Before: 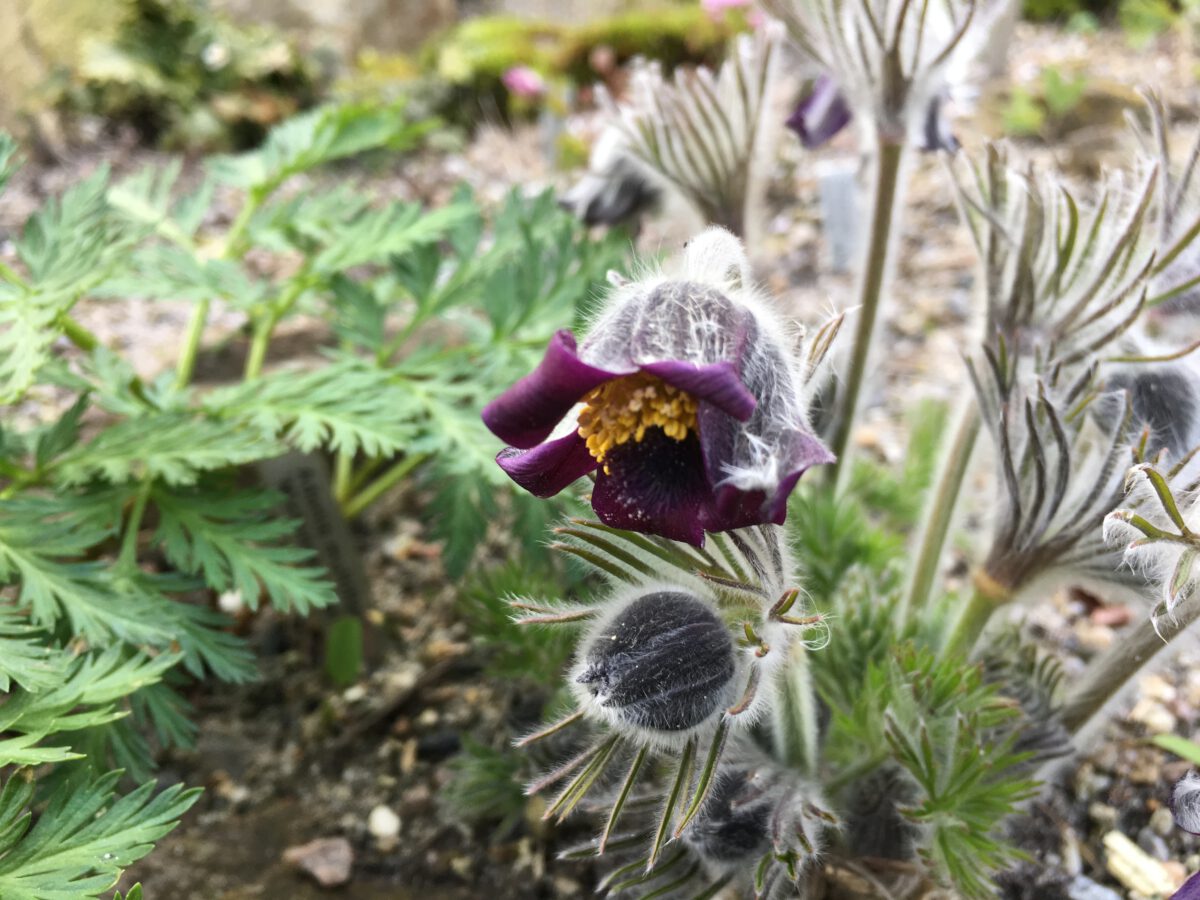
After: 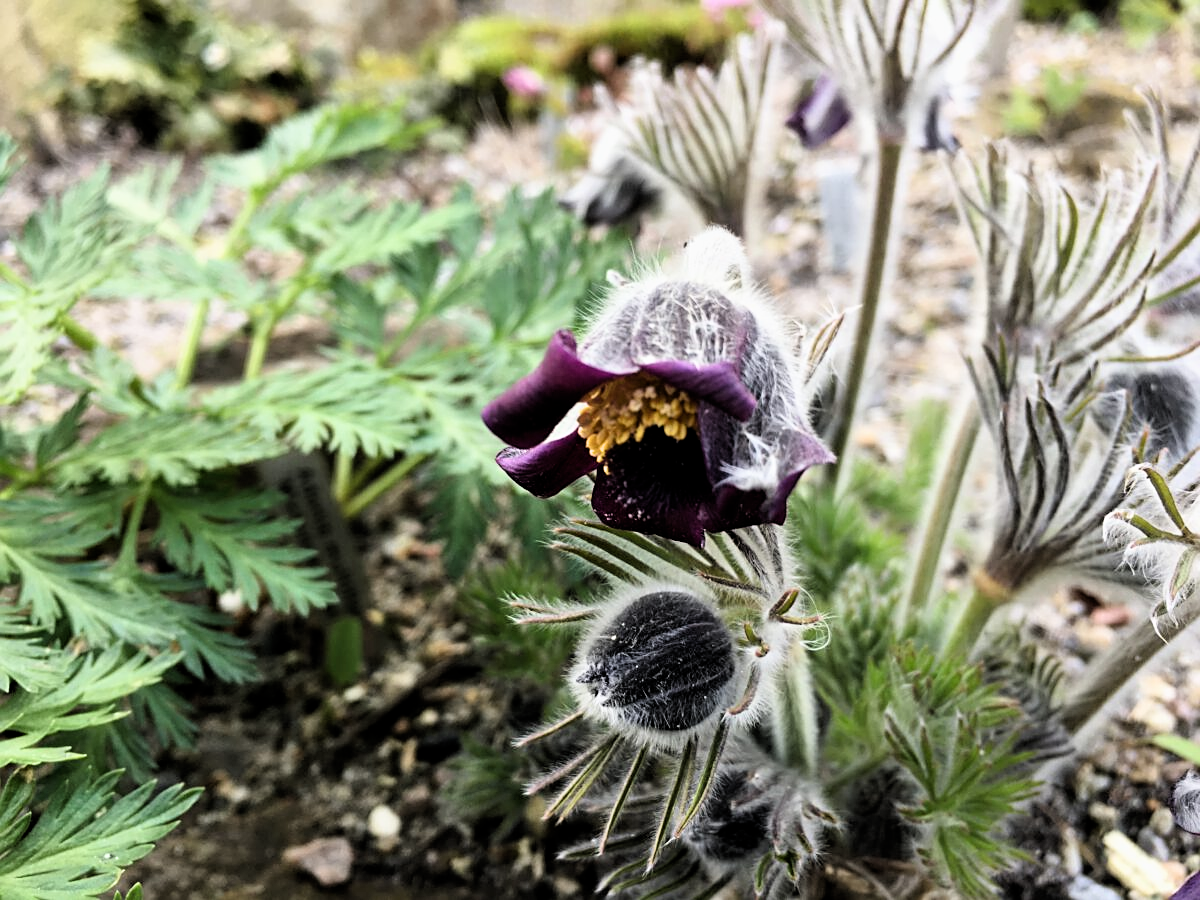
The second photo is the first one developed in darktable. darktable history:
filmic rgb: middle gray luminance 8.65%, black relative exposure -6.28 EV, white relative exposure 2.73 EV, target black luminance 0%, hardness 4.79, latitude 73.32%, contrast 1.334, shadows ↔ highlights balance 9.9%
sharpen: amount 0.477
